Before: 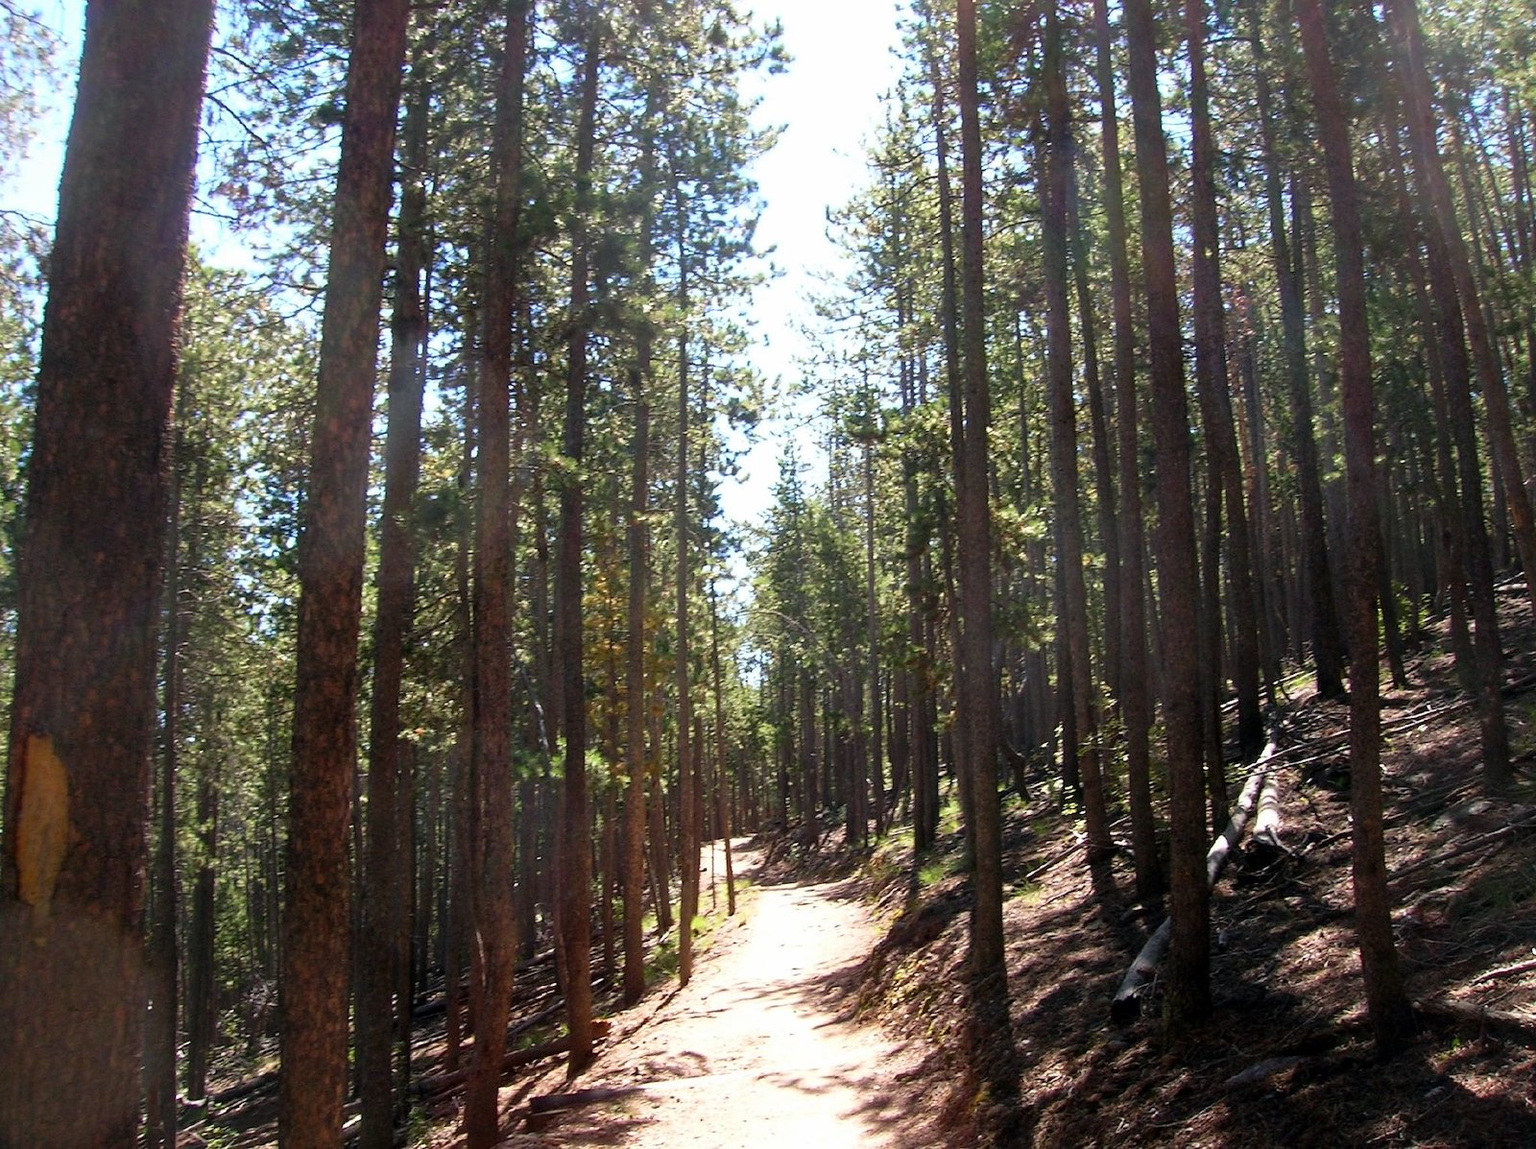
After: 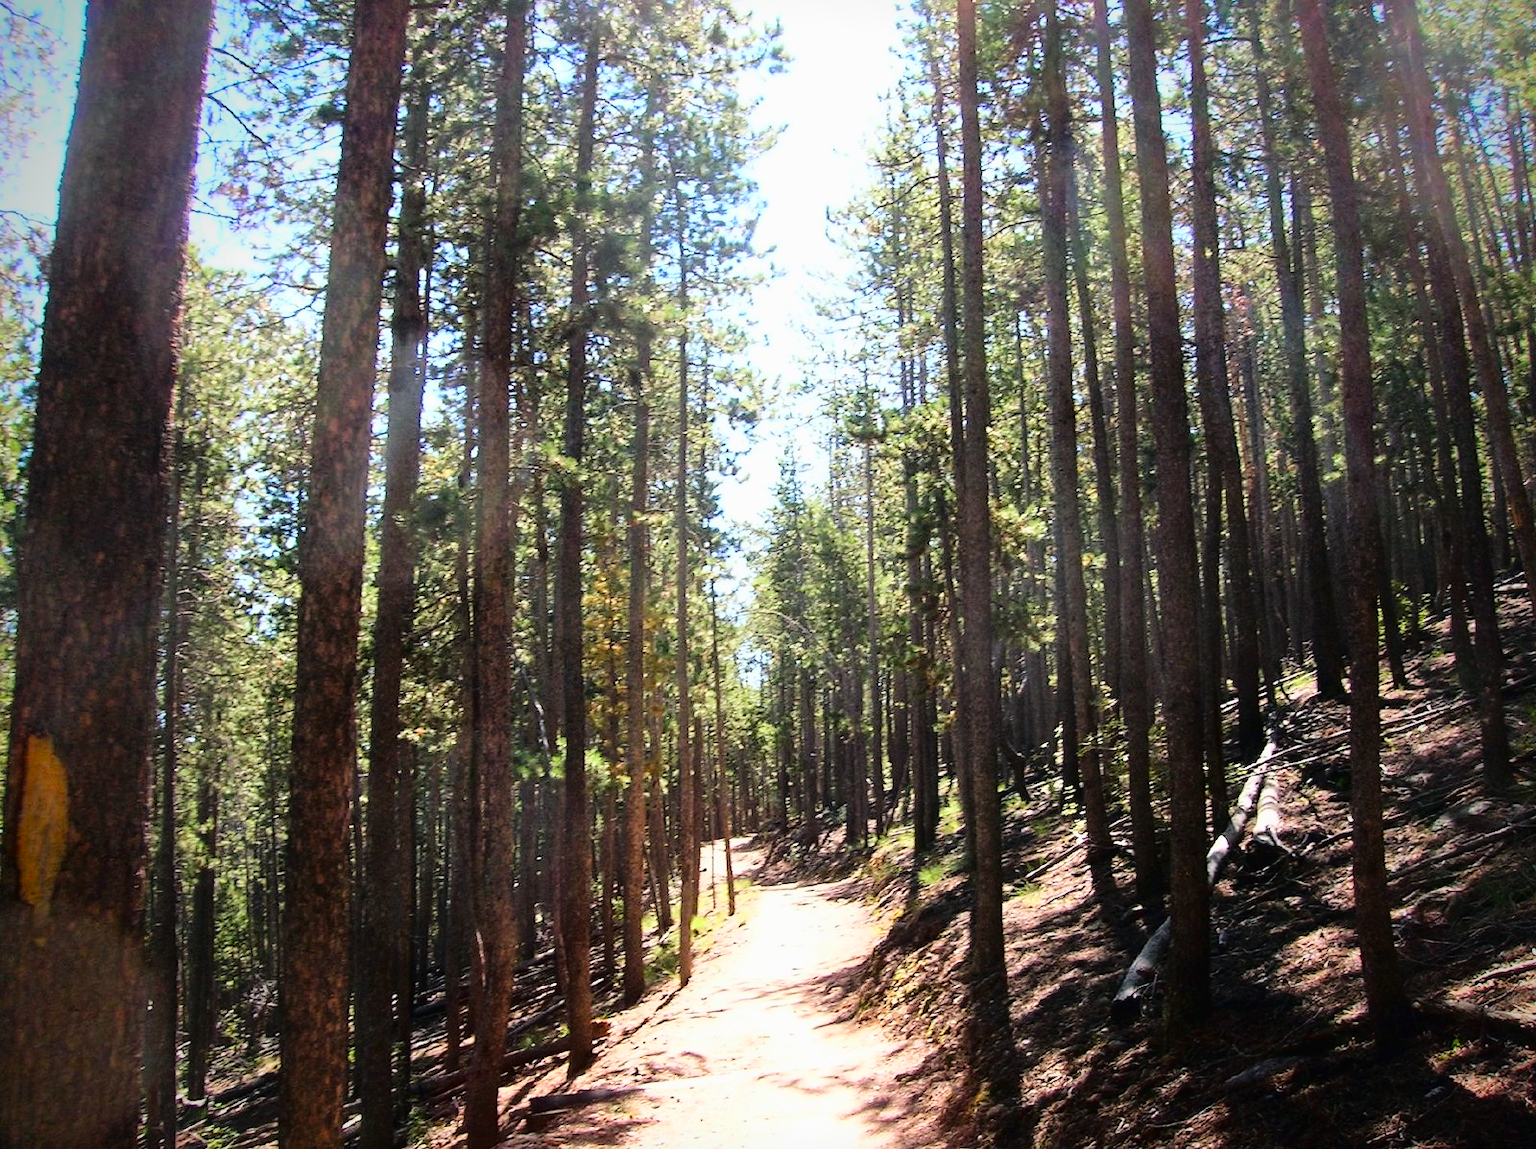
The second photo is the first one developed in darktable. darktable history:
base curve: curves: ch0 [(0, 0) (0.472, 0.508) (1, 1)]
exposure: exposure 0.014 EV, compensate highlight preservation false
vignetting: fall-off start 71.5%, saturation 0.367
tone curve: curves: ch0 [(0, 0.014) (0.12, 0.096) (0.386, 0.49) (0.54, 0.684) (0.751, 0.855) (0.89, 0.943) (0.998, 0.989)]; ch1 [(0, 0) (0.133, 0.099) (0.437, 0.41) (0.5, 0.5) (0.517, 0.536) (0.548, 0.575) (0.582, 0.639) (0.627, 0.692) (0.836, 0.868) (1, 1)]; ch2 [(0, 0) (0.374, 0.341) (0.456, 0.443) (0.478, 0.49) (0.501, 0.5) (0.528, 0.538) (0.55, 0.6) (0.572, 0.633) (0.702, 0.775) (1, 1)], color space Lab, linked channels, preserve colors none
